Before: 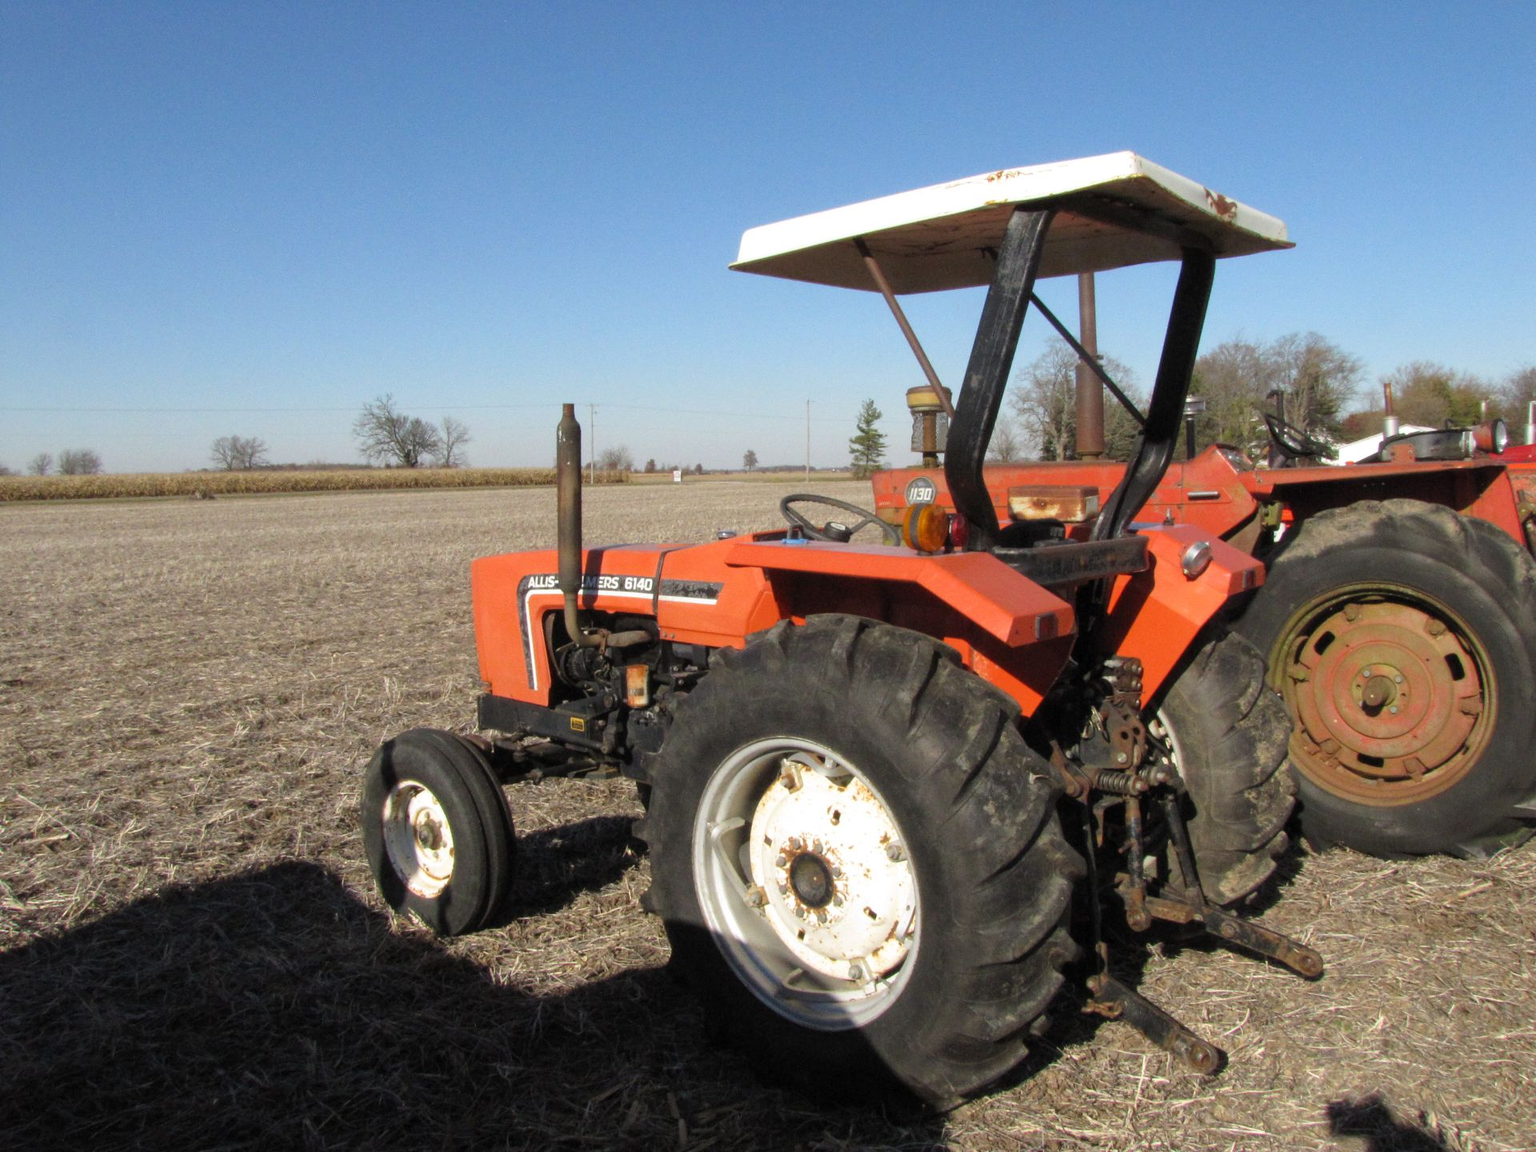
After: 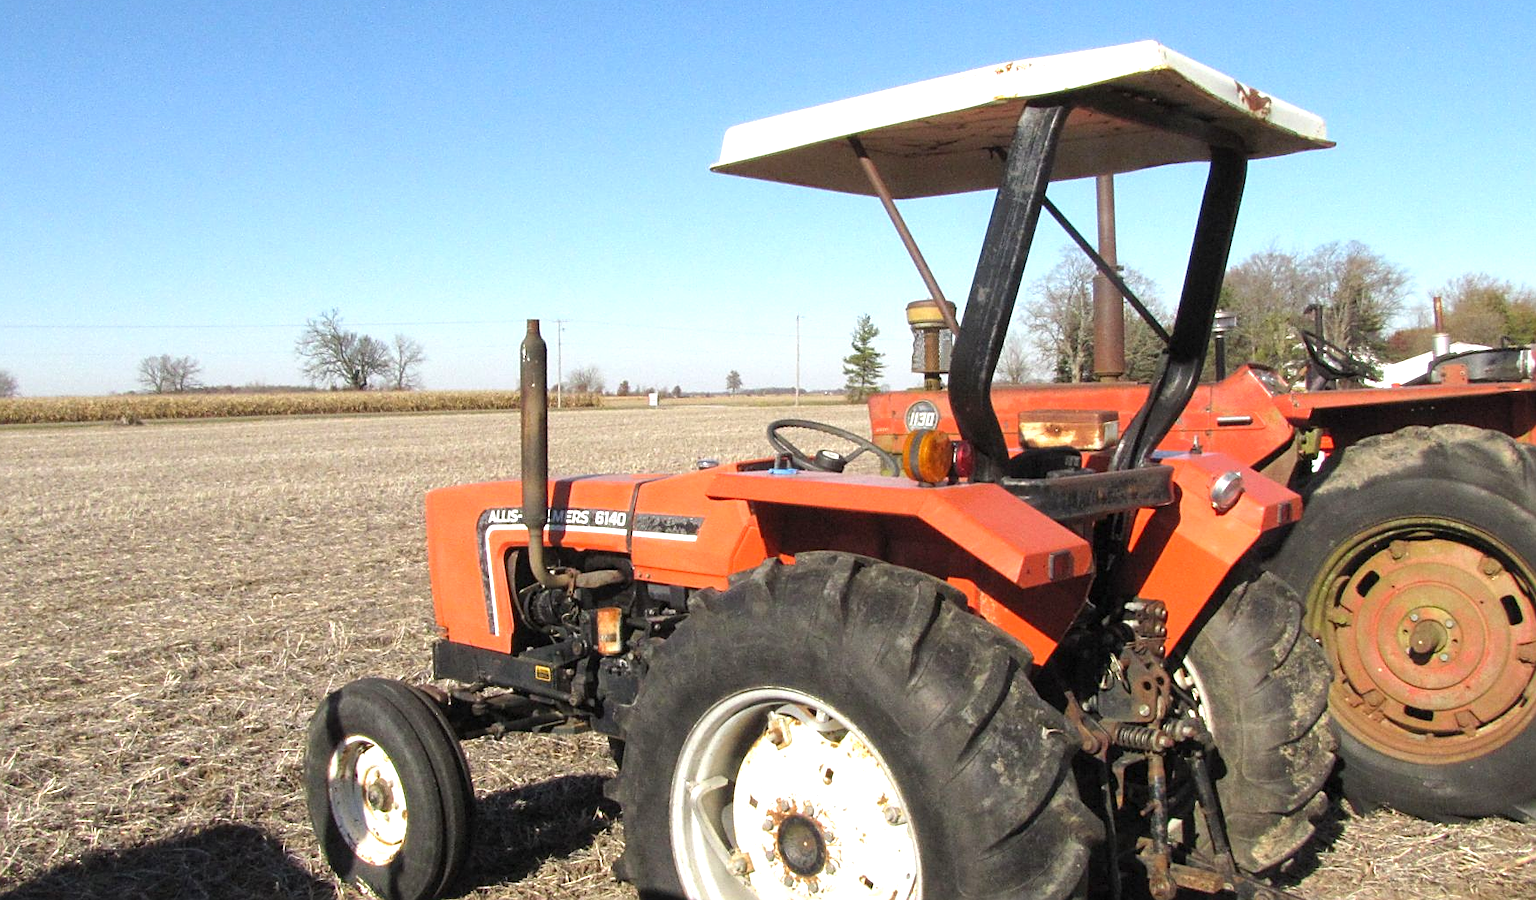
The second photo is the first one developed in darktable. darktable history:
exposure: black level correction 0, exposure 0.702 EV, compensate exposure bias true, compensate highlight preservation false
crop: left 5.615%, top 9.969%, right 3.791%, bottom 19.224%
sharpen: on, module defaults
